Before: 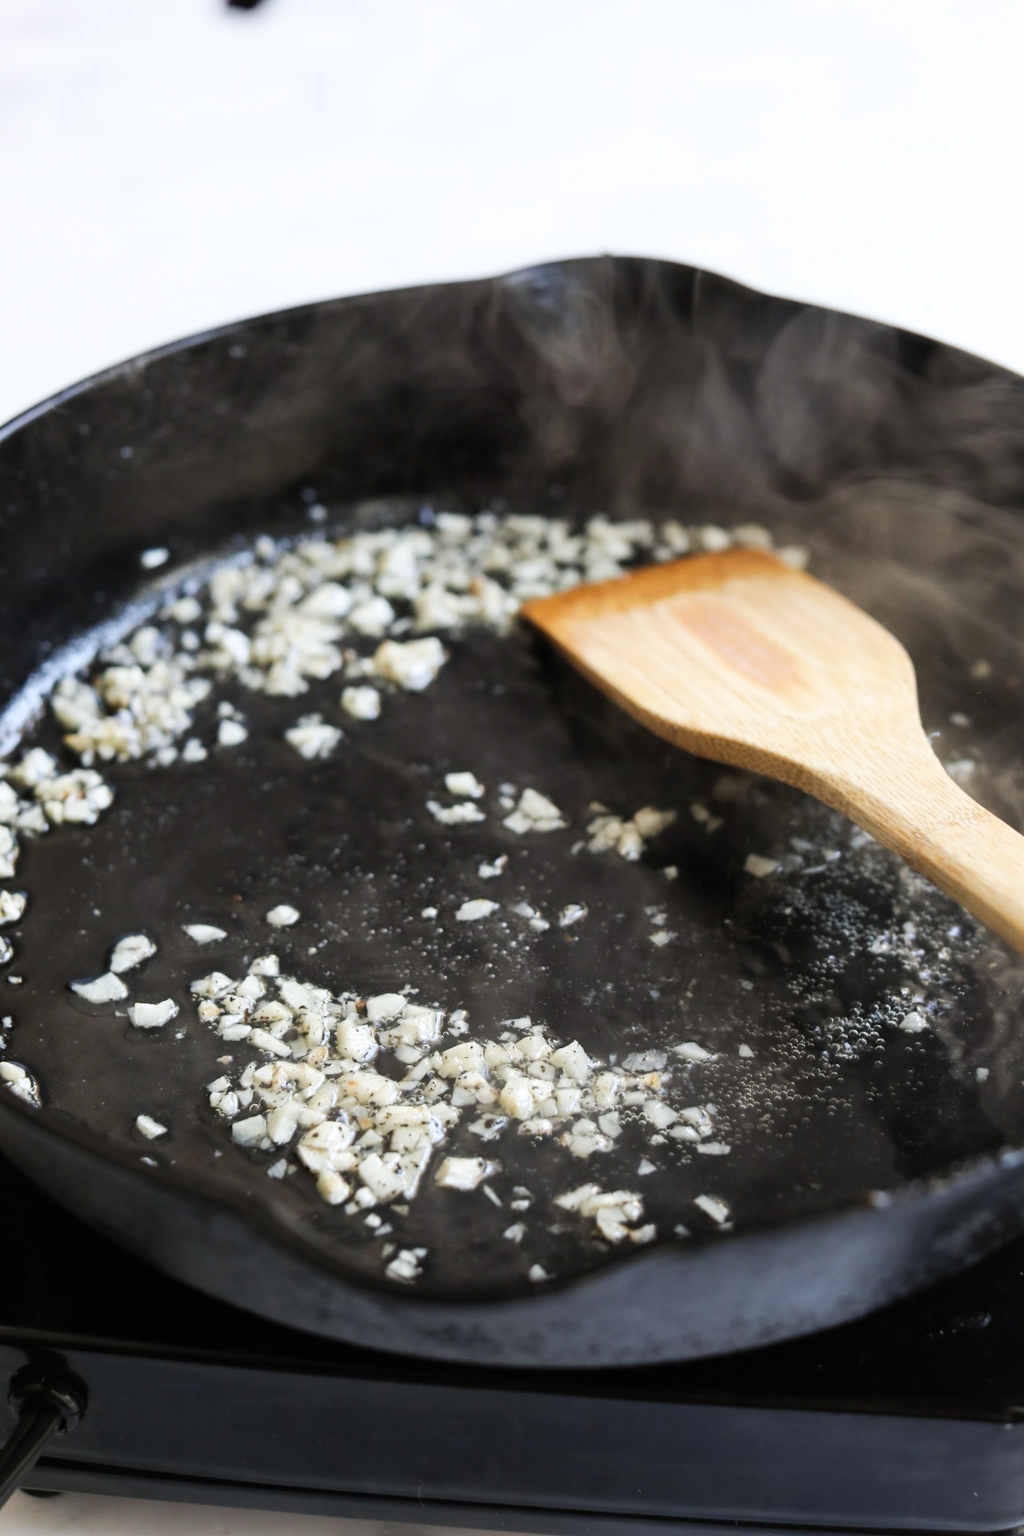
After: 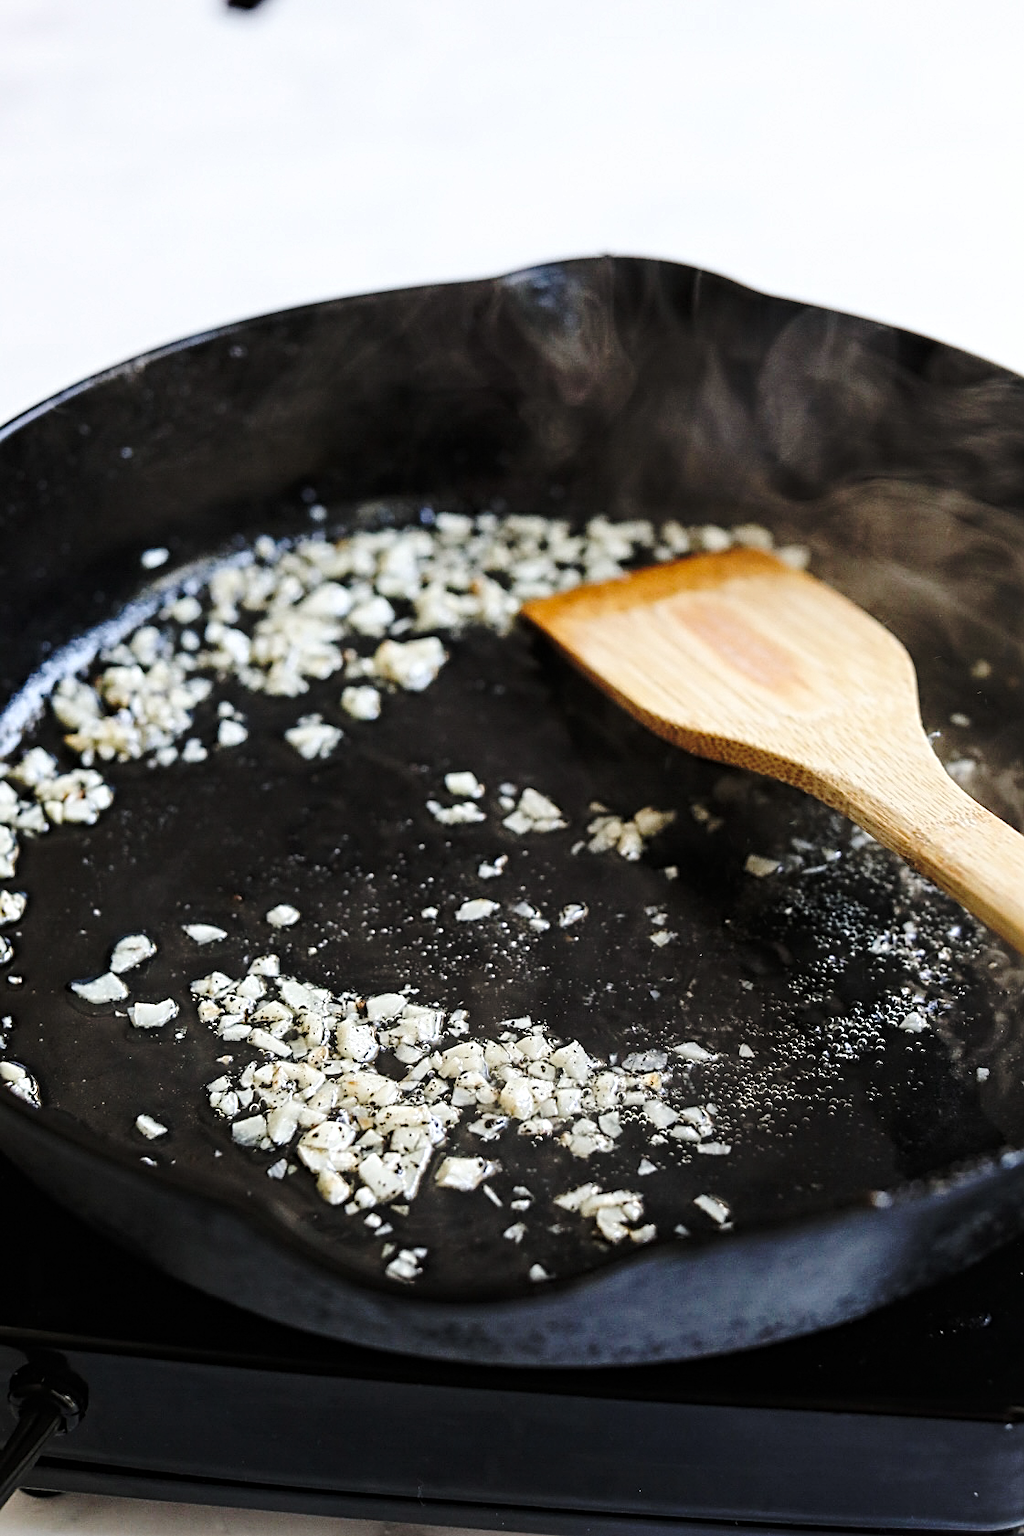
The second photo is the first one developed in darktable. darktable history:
sharpen: on, module defaults
base curve: curves: ch0 [(0, 0) (0.073, 0.04) (0.157, 0.139) (0.492, 0.492) (0.758, 0.758) (1, 1)], preserve colors none
contrast equalizer: y [[0.5, 0.5, 0.5, 0.539, 0.64, 0.611], [0.5 ×6], [0.5 ×6], [0 ×6], [0 ×6]]
